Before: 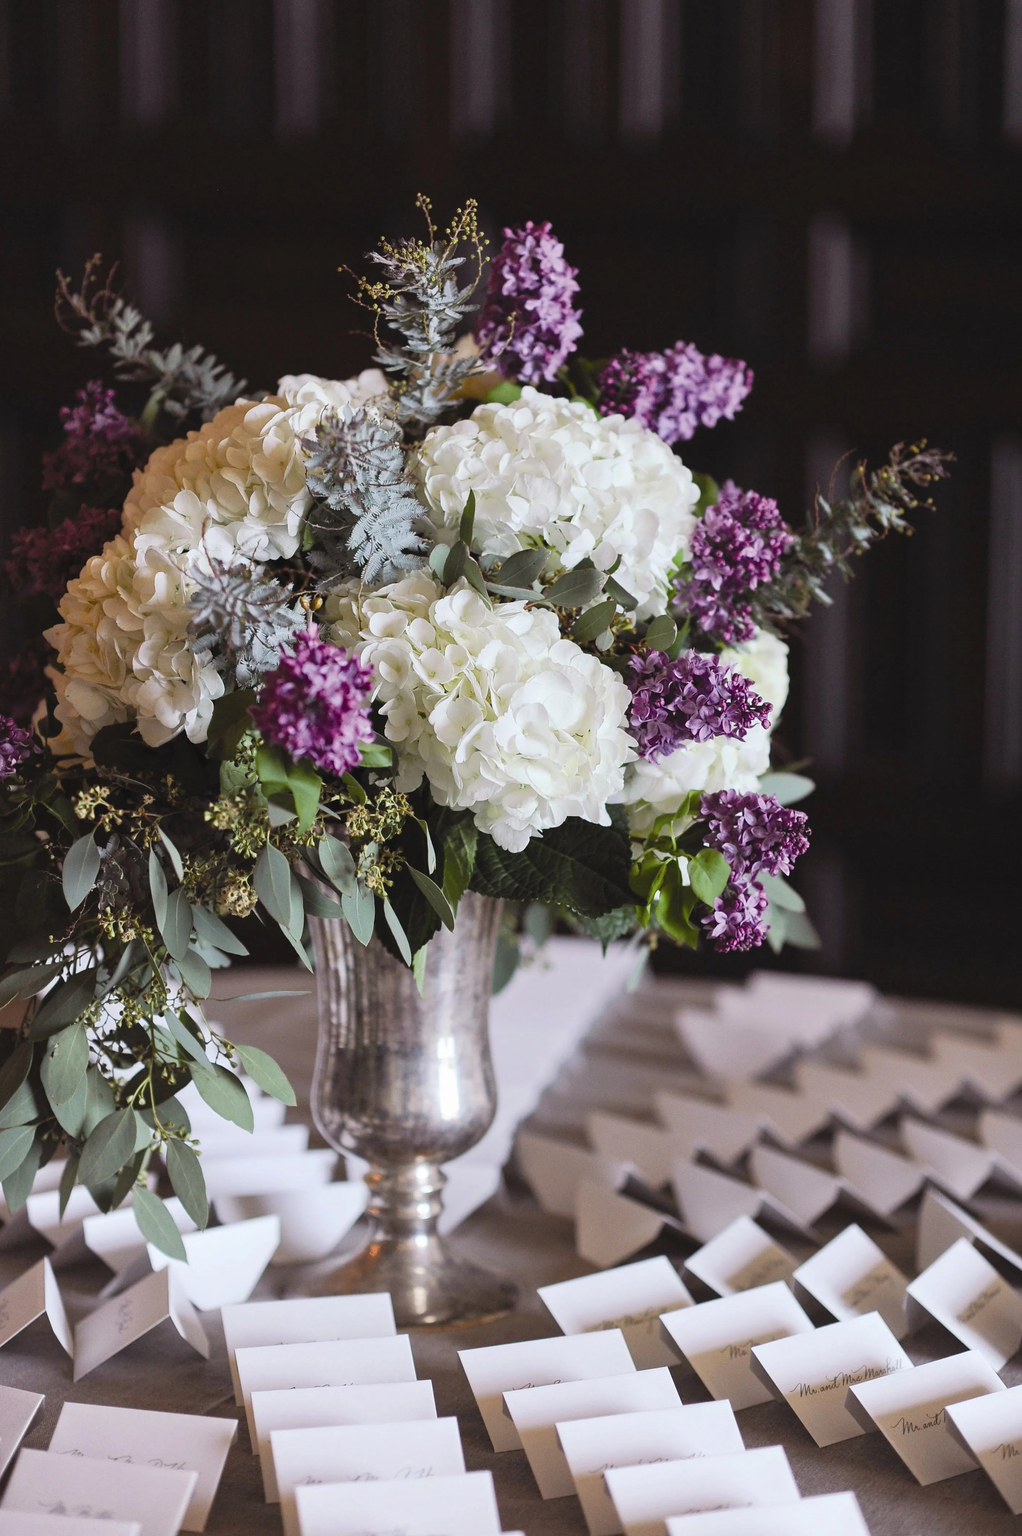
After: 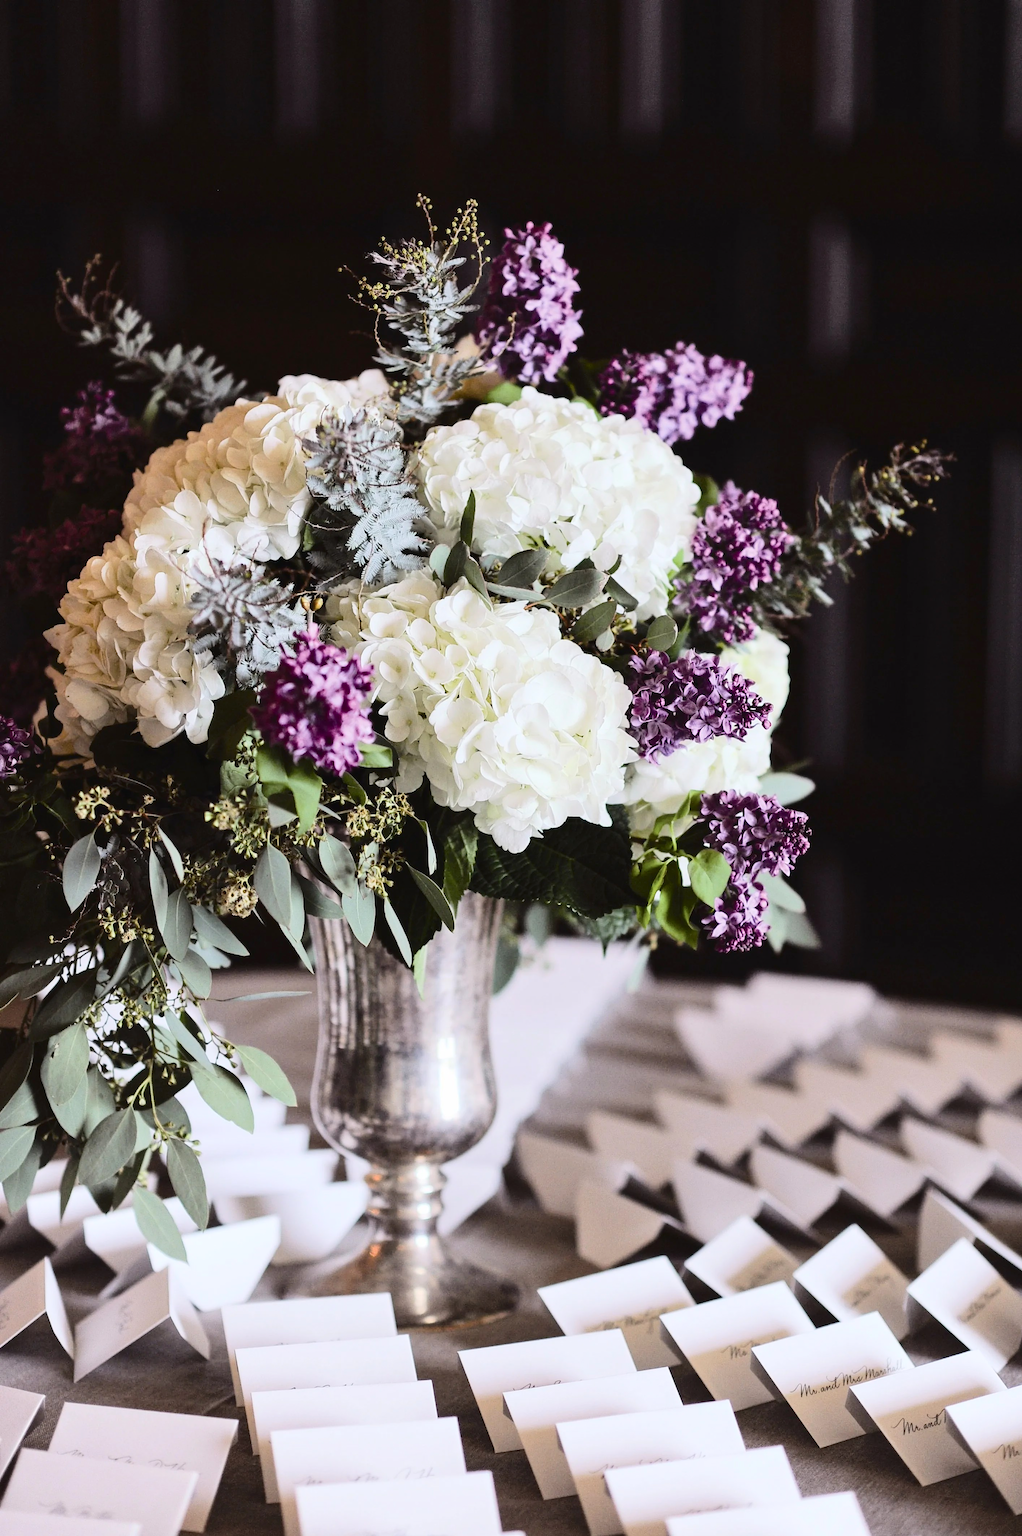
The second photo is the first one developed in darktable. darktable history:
tone curve: curves: ch0 [(0, 0) (0.003, 0.002) (0.011, 0.008) (0.025, 0.017) (0.044, 0.027) (0.069, 0.037) (0.1, 0.052) (0.136, 0.074) (0.177, 0.11) (0.224, 0.155) (0.277, 0.237) (0.335, 0.34) (0.399, 0.467) (0.468, 0.584) (0.543, 0.683) (0.623, 0.762) (0.709, 0.827) (0.801, 0.888) (0.898, 0.947) (1, 1)], color space Lab, independent channels, preserve colors none
